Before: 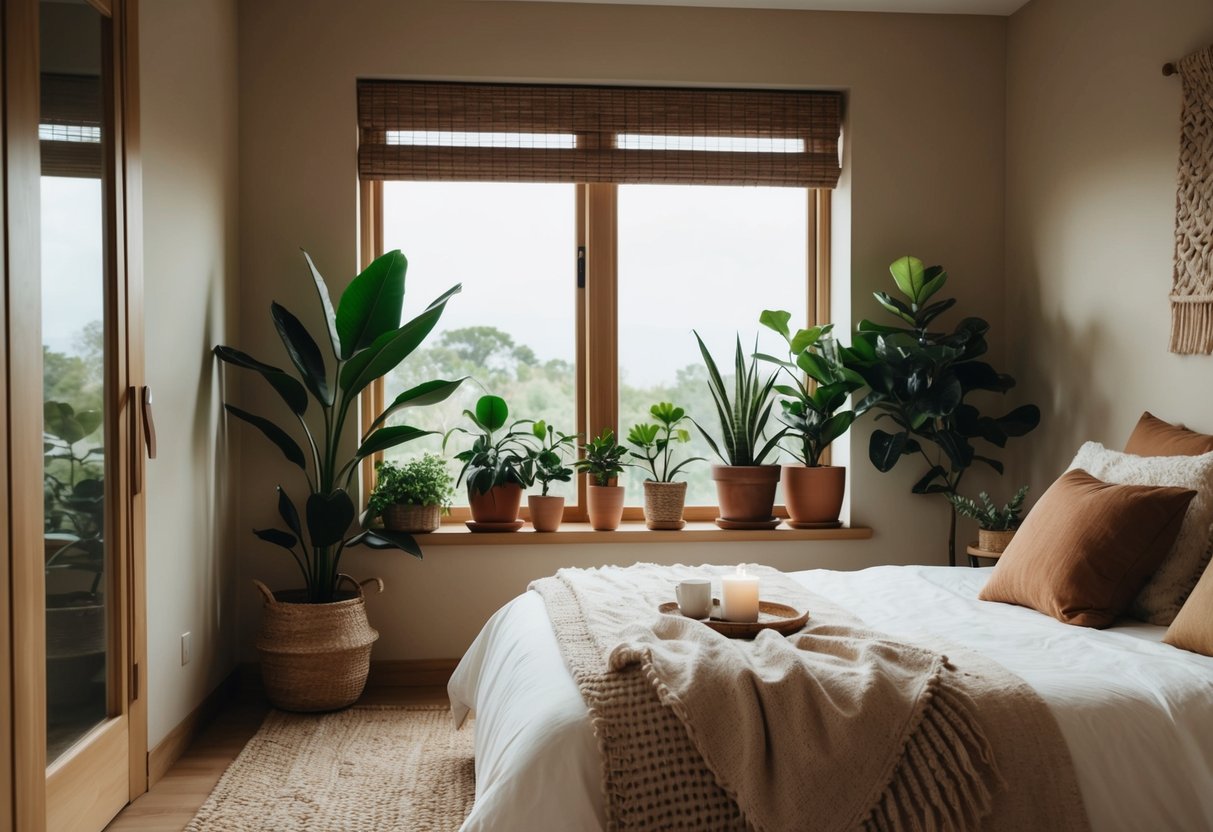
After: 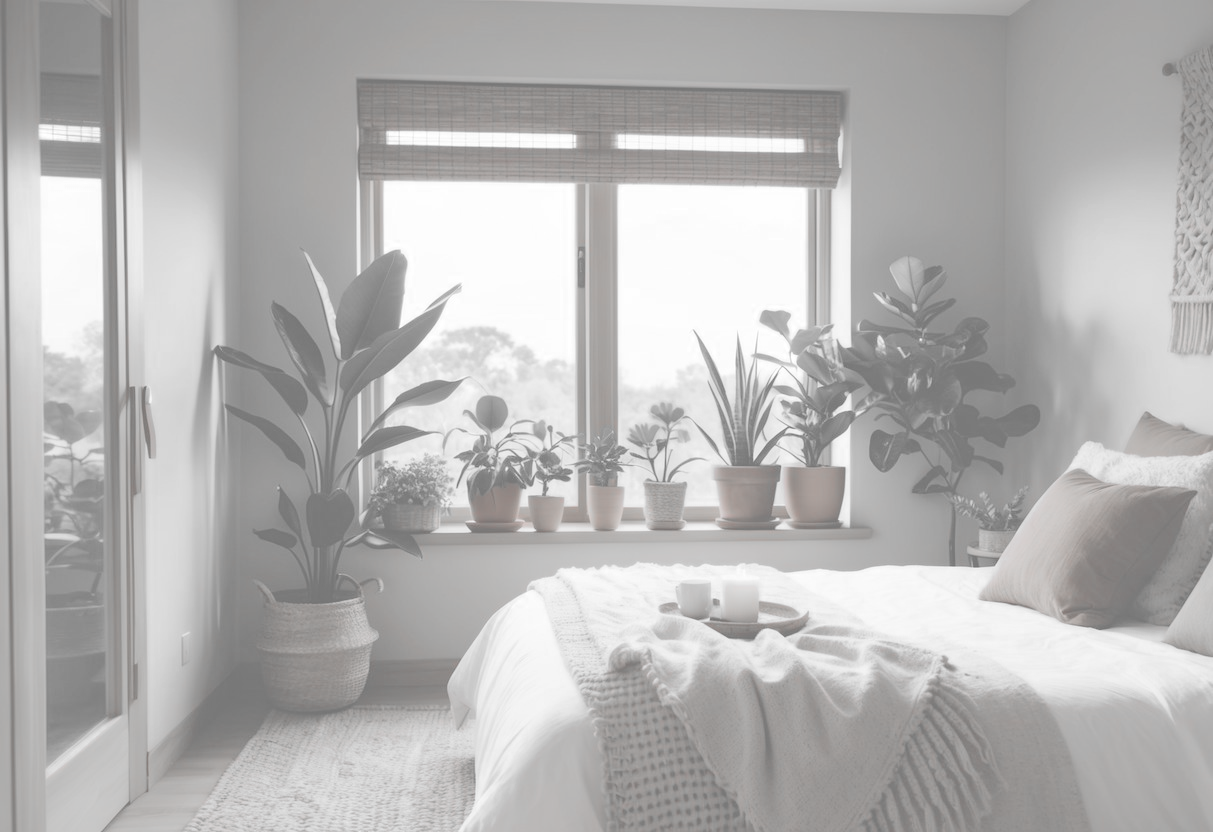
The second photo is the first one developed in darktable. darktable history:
color zones: curves: ch0 [(0, 0.352) (0.143, 0.407) (0.286, 0.386) (0.429, 0.431) (0.571, 0.829) (0.714, 0.853) (0.857, 0.833) (1, 0.352)]; ch1 [(0, 0.604) (0.072, 0.726) (0.096, 0.608) (0.205, 0.007) (0.571, -0.006) (0.839, -0.013) (0.857, -0.012) (1, 0.604)]
contrast brightness saturation: contrast -0.32, brightness 0.75, saturation -0.78
white balance: red 0.948, green 1.02, blue 1.176
